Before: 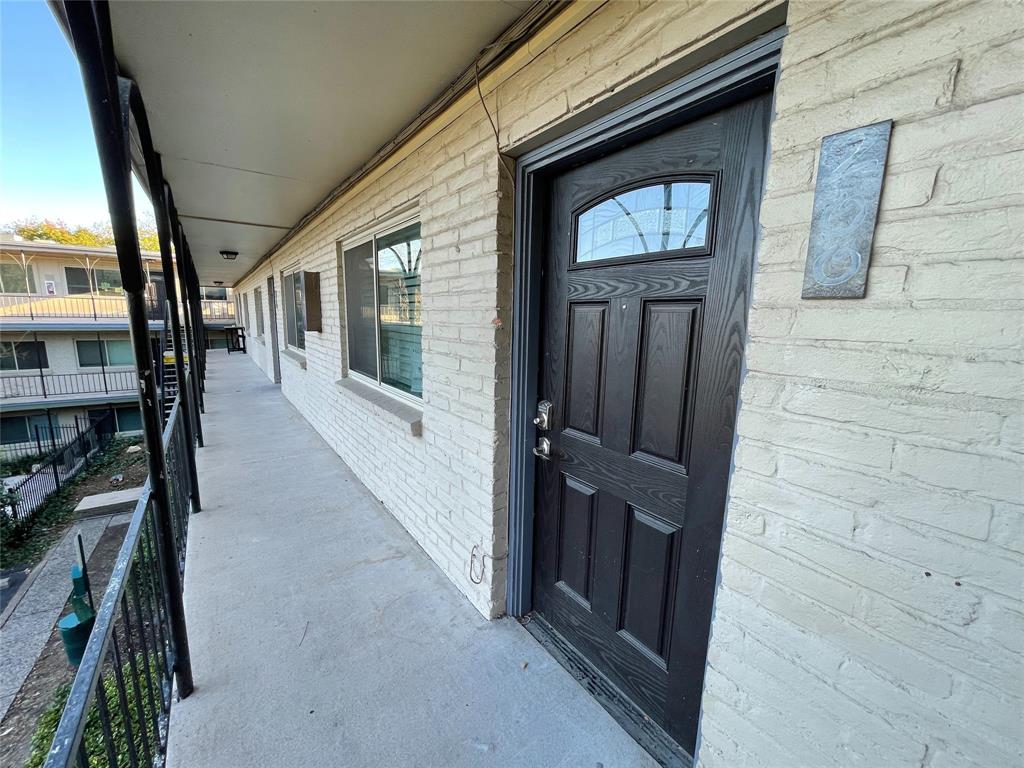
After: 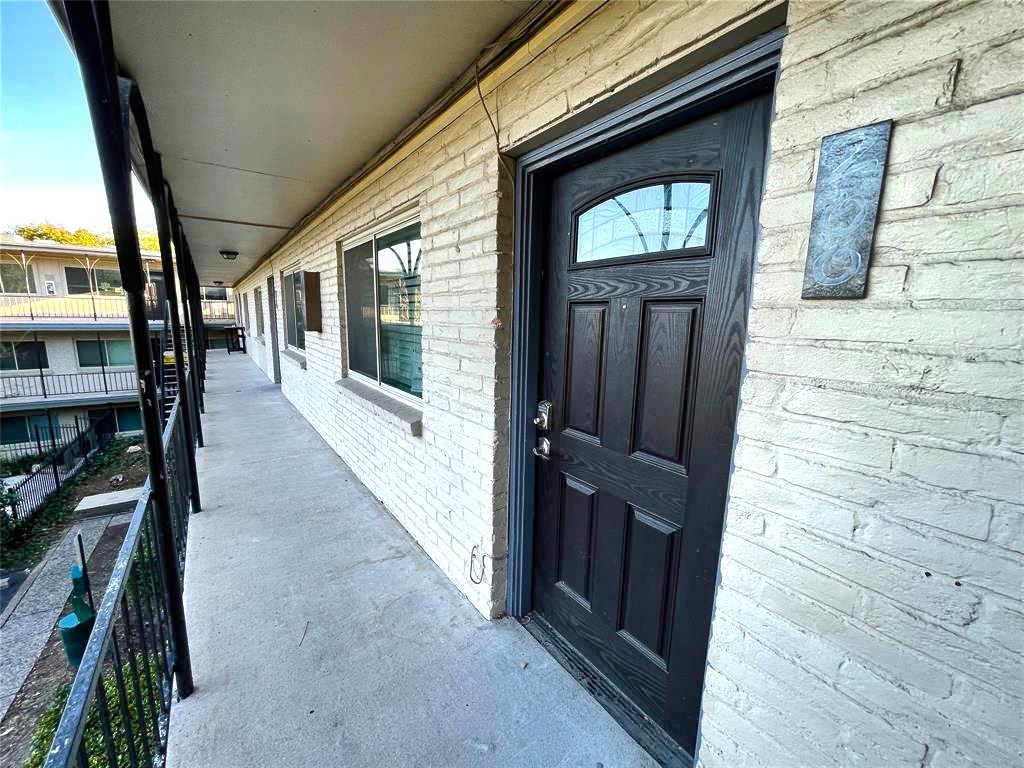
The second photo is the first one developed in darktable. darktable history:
shadows and highlights: shadows 59.94, soften with gaussian
color balance rgb: perceptual saturation grading › global saturation 20.1%, perceptual saturation grading › highlights -19.724%, perceptual saturation grading › shadows 29.952%, perceptual brilliance grading › highlights 13.953%, perceptual brilliance grading › shadows -18.758%
